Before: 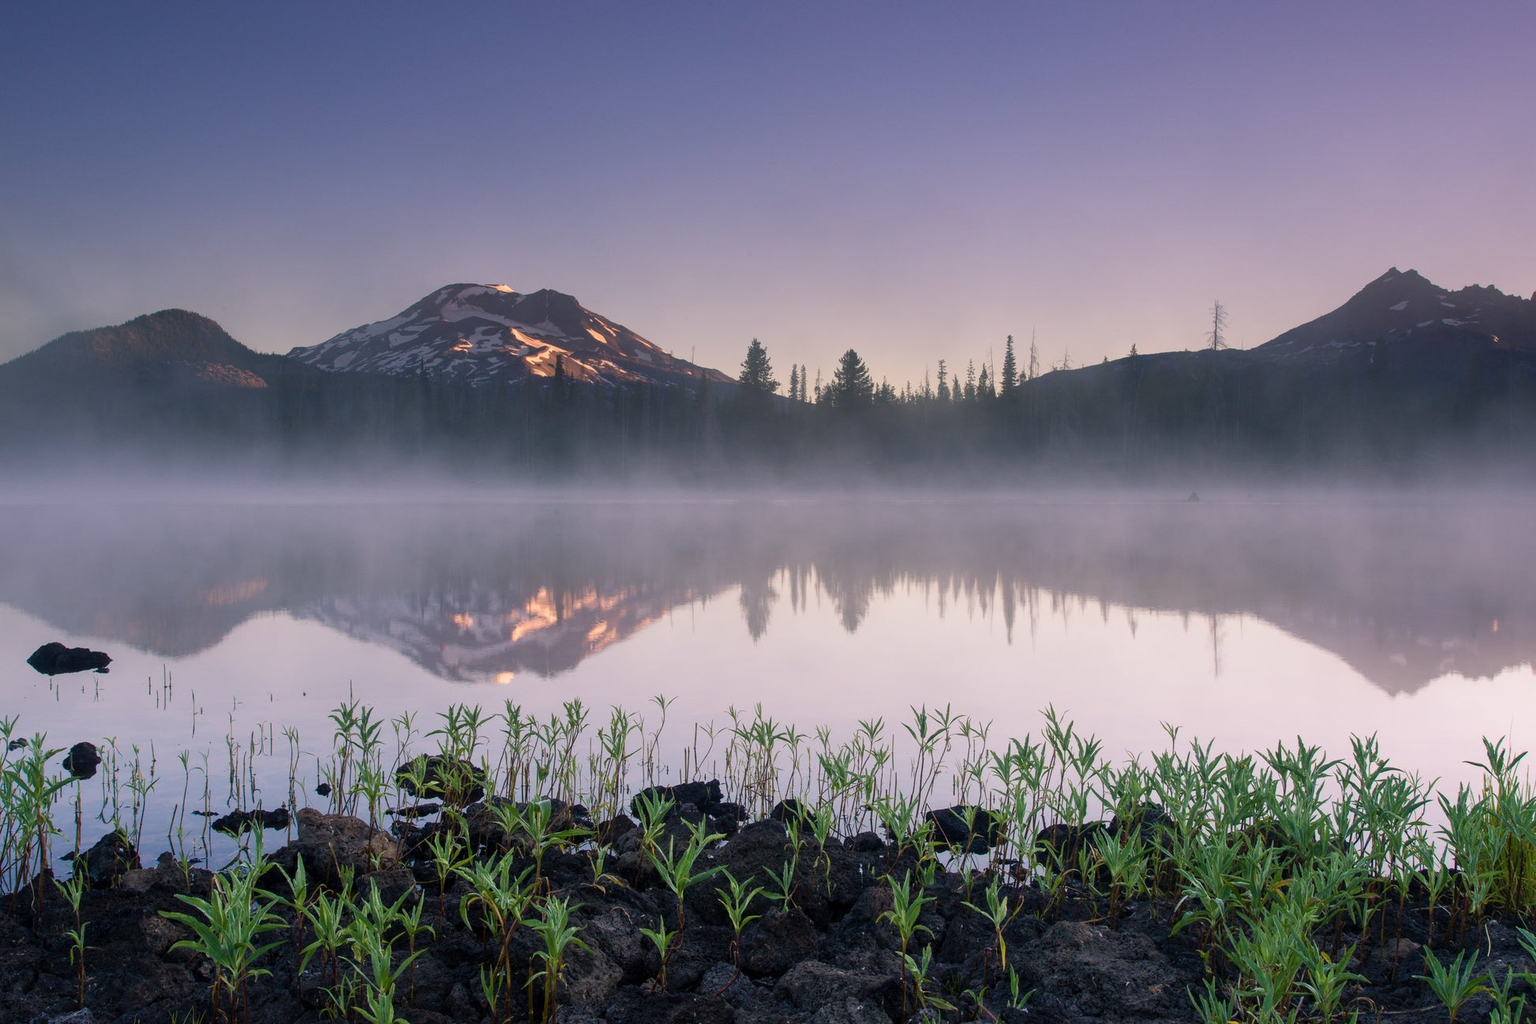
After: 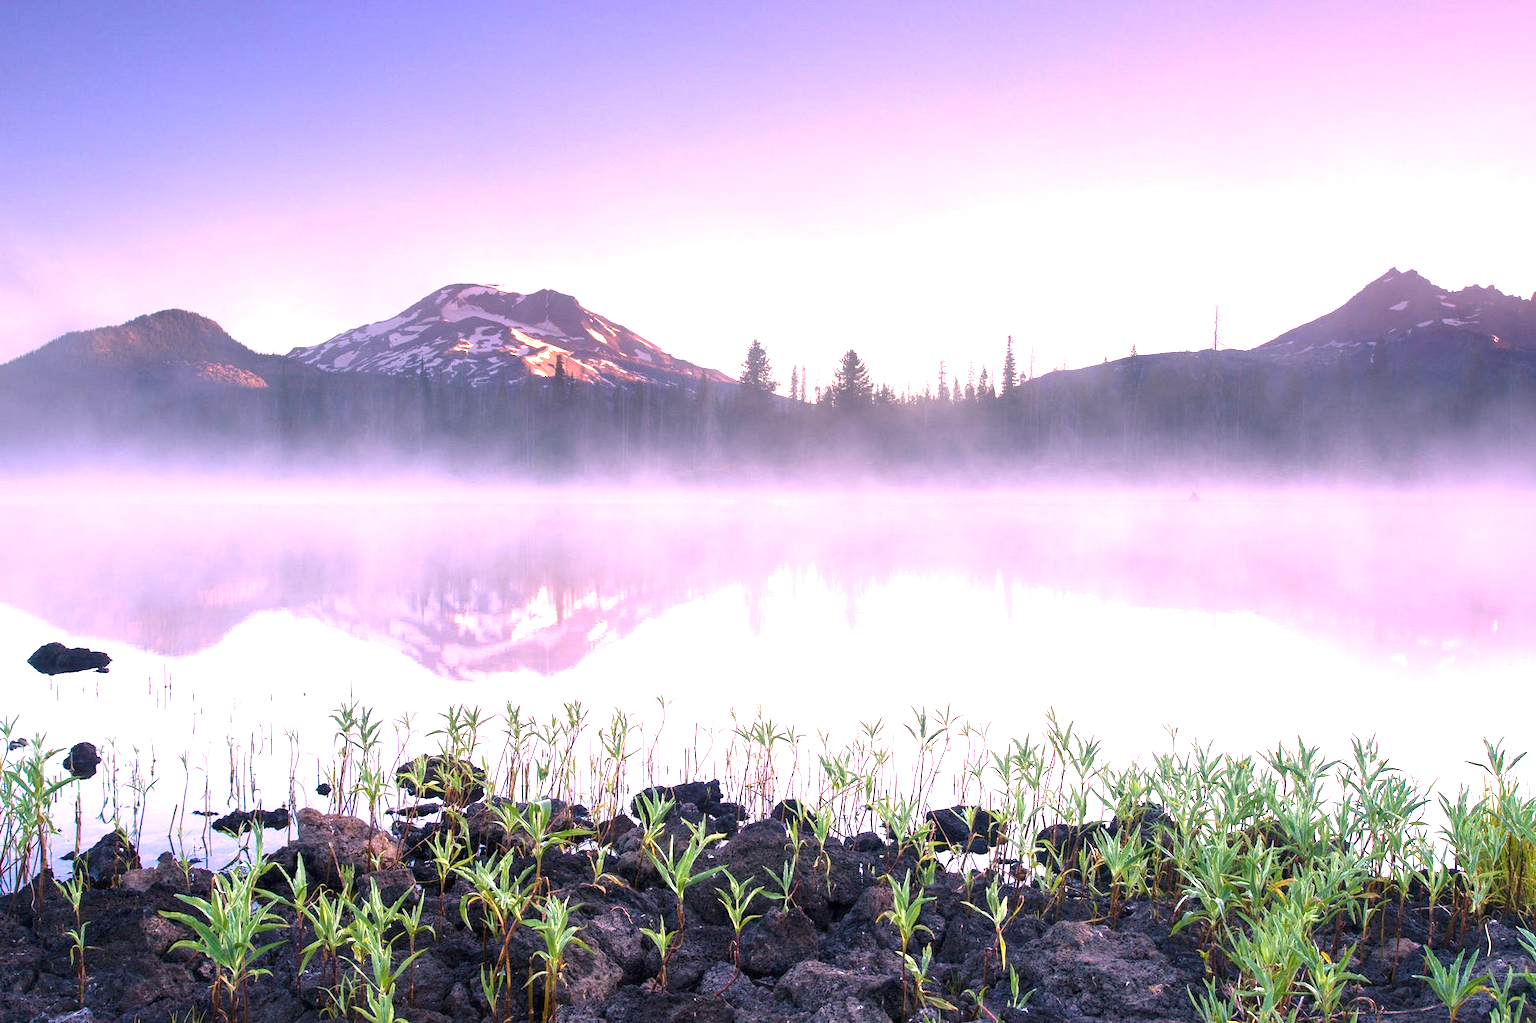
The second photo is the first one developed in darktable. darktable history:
white balance: red 1.188, blue 1.11
exposure: black level correction 0, exposure 1.75 EV, compensate exposure bias true, compensate highlight preservation false
